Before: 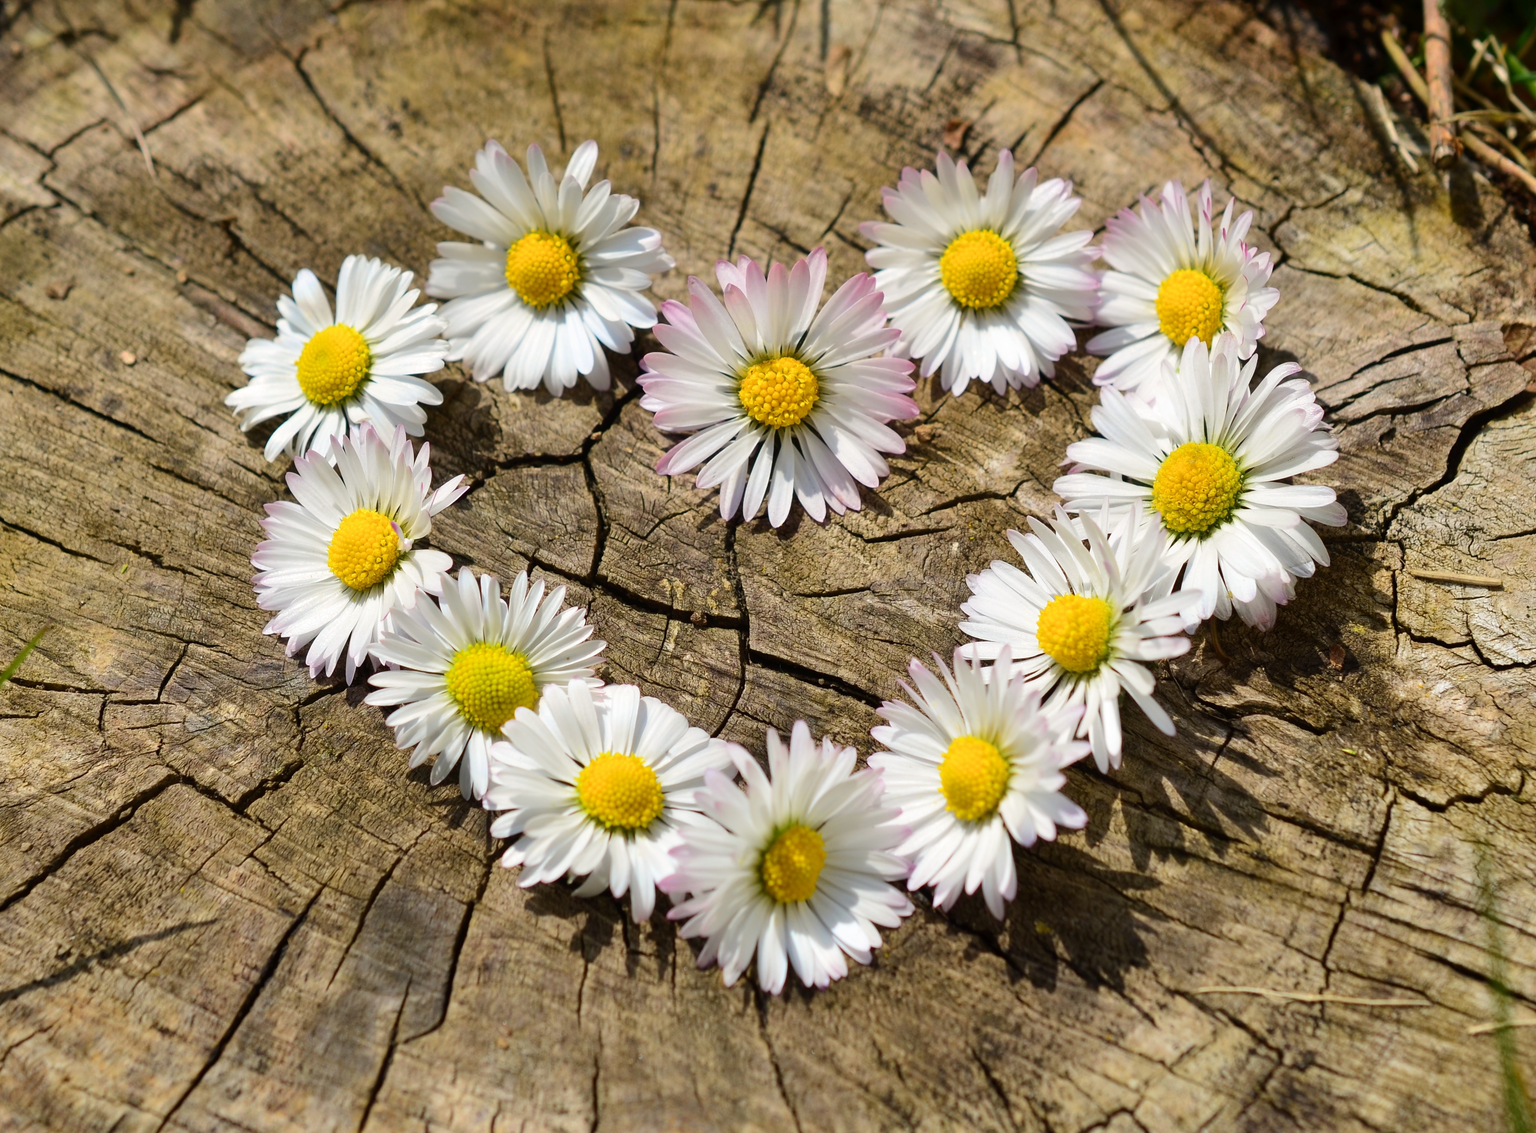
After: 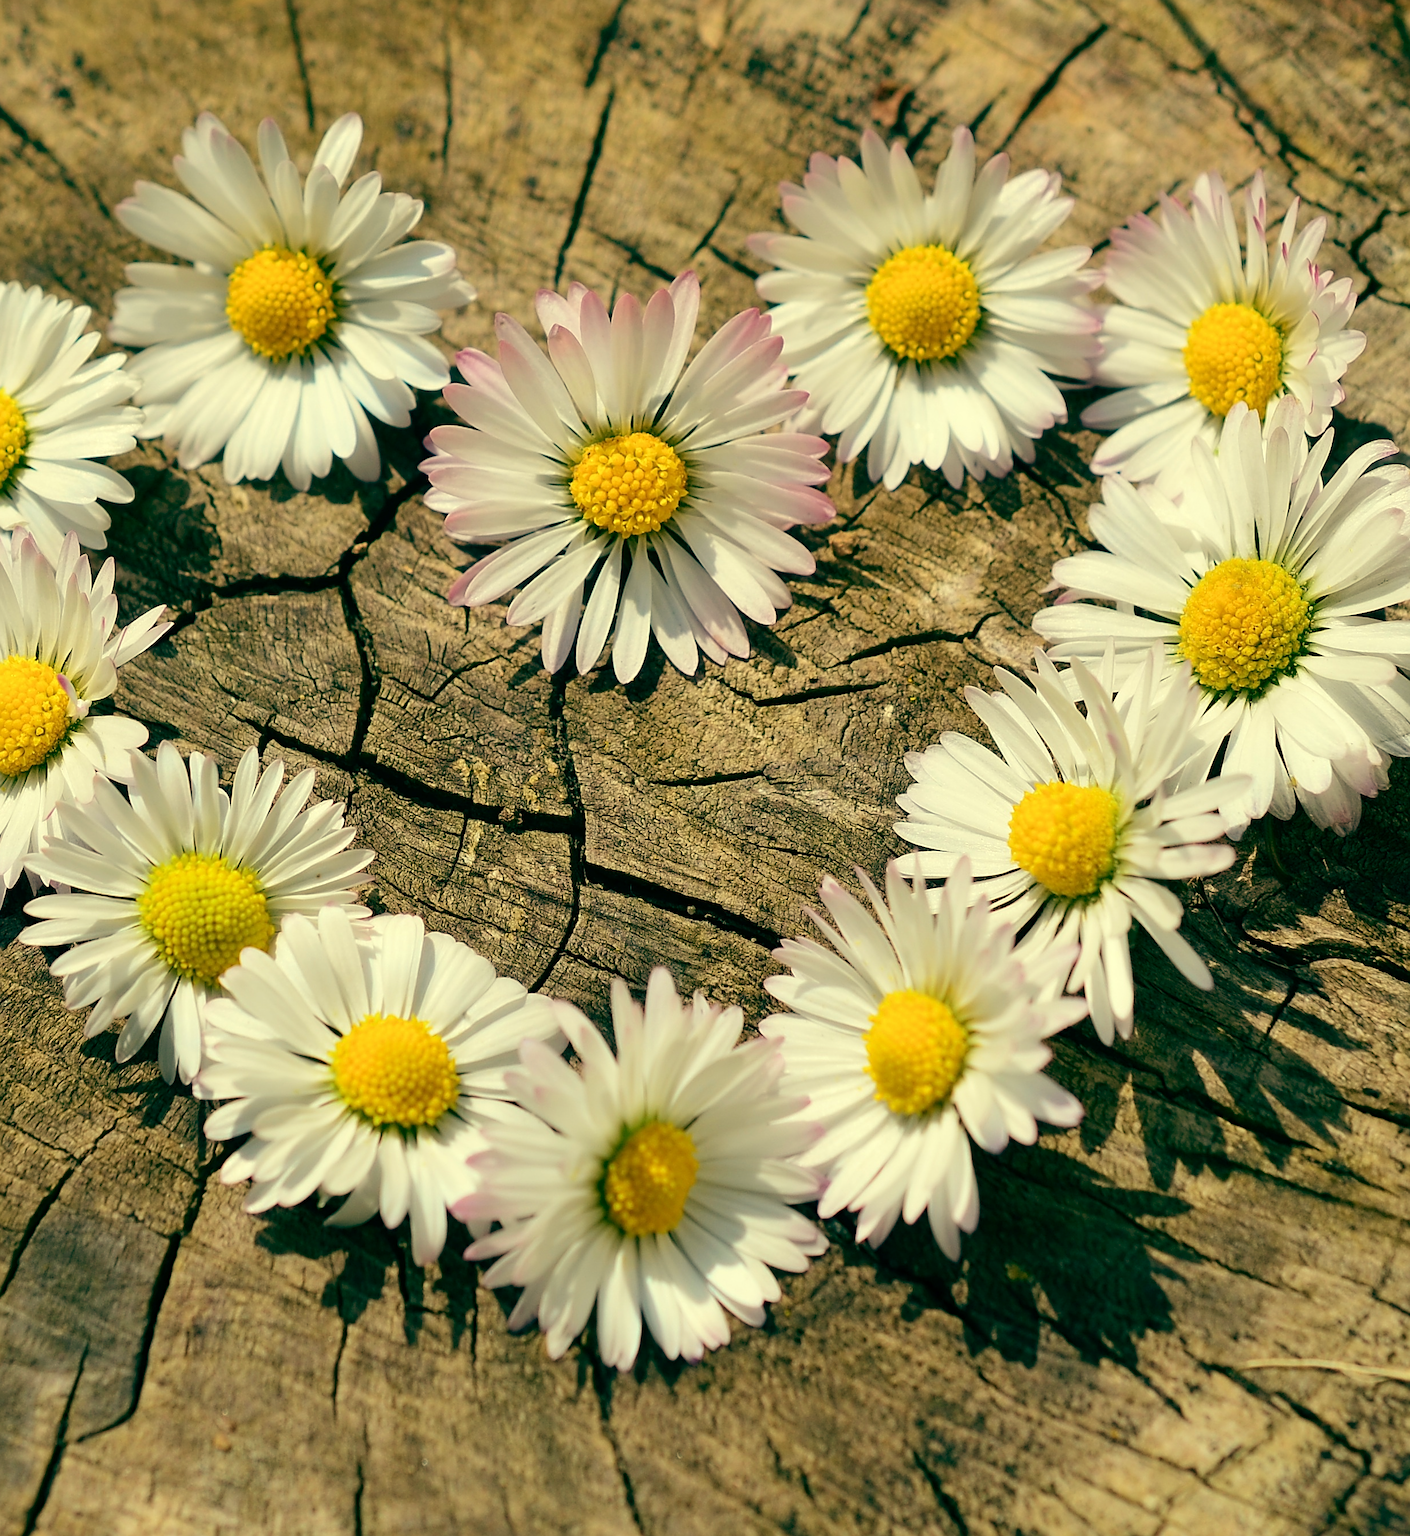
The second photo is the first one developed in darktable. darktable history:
crop and rotate: left 22.918%, top 5.629%, right 14.711%, bottom 2.247%
color balance: mode lift, gamma, gain (sRGB), lift [1, 0.69, 1, 1], gamma [1, 1.482, 1, 1], gain [1, 1, 1, 0.802]
sharpen: on, module defaults
